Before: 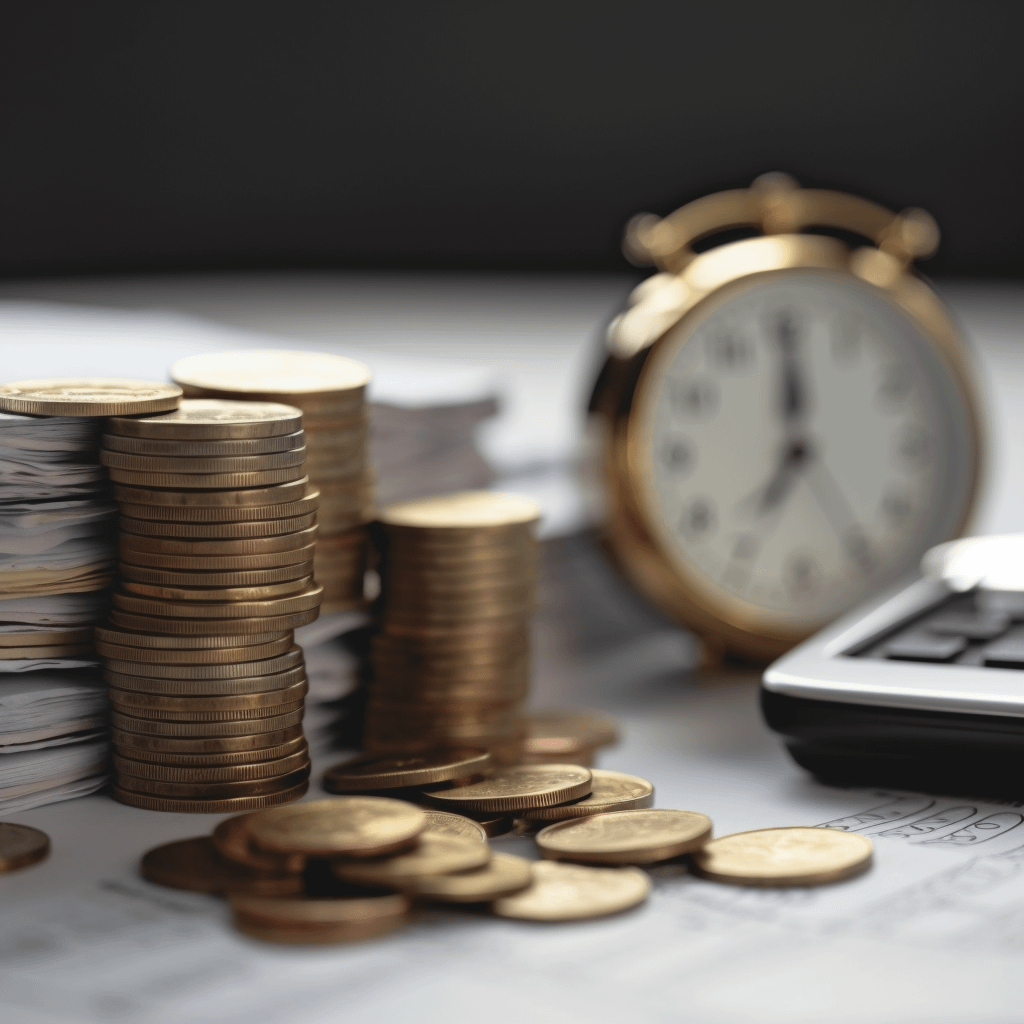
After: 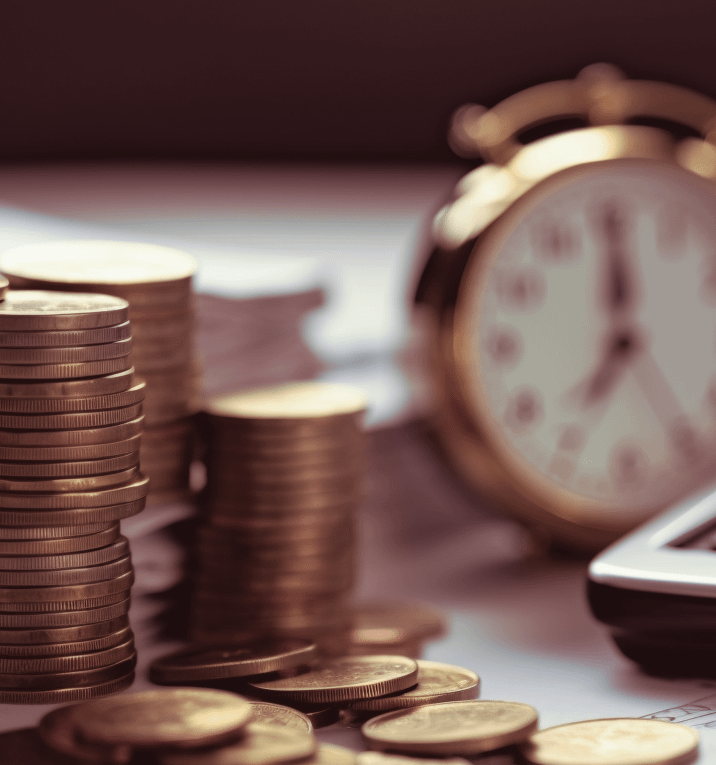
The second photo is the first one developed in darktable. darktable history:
crop and rotate: left 17.046%, top 10.659%, right 12.989%, bottom 14.553%
split-toning: on, module defaults
